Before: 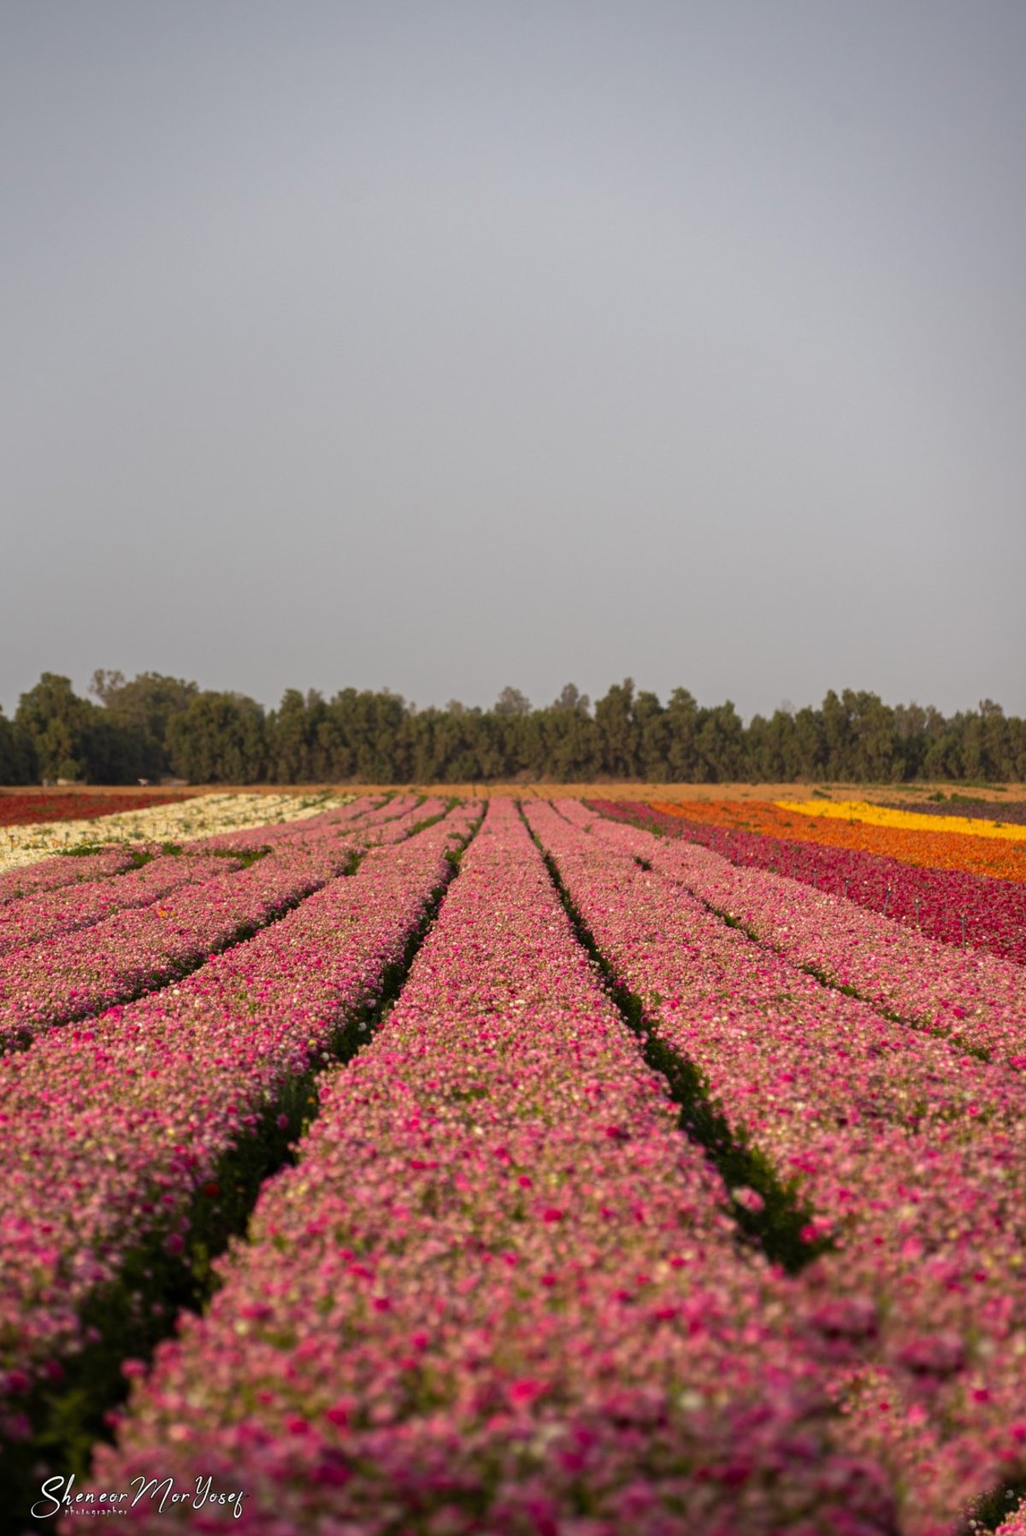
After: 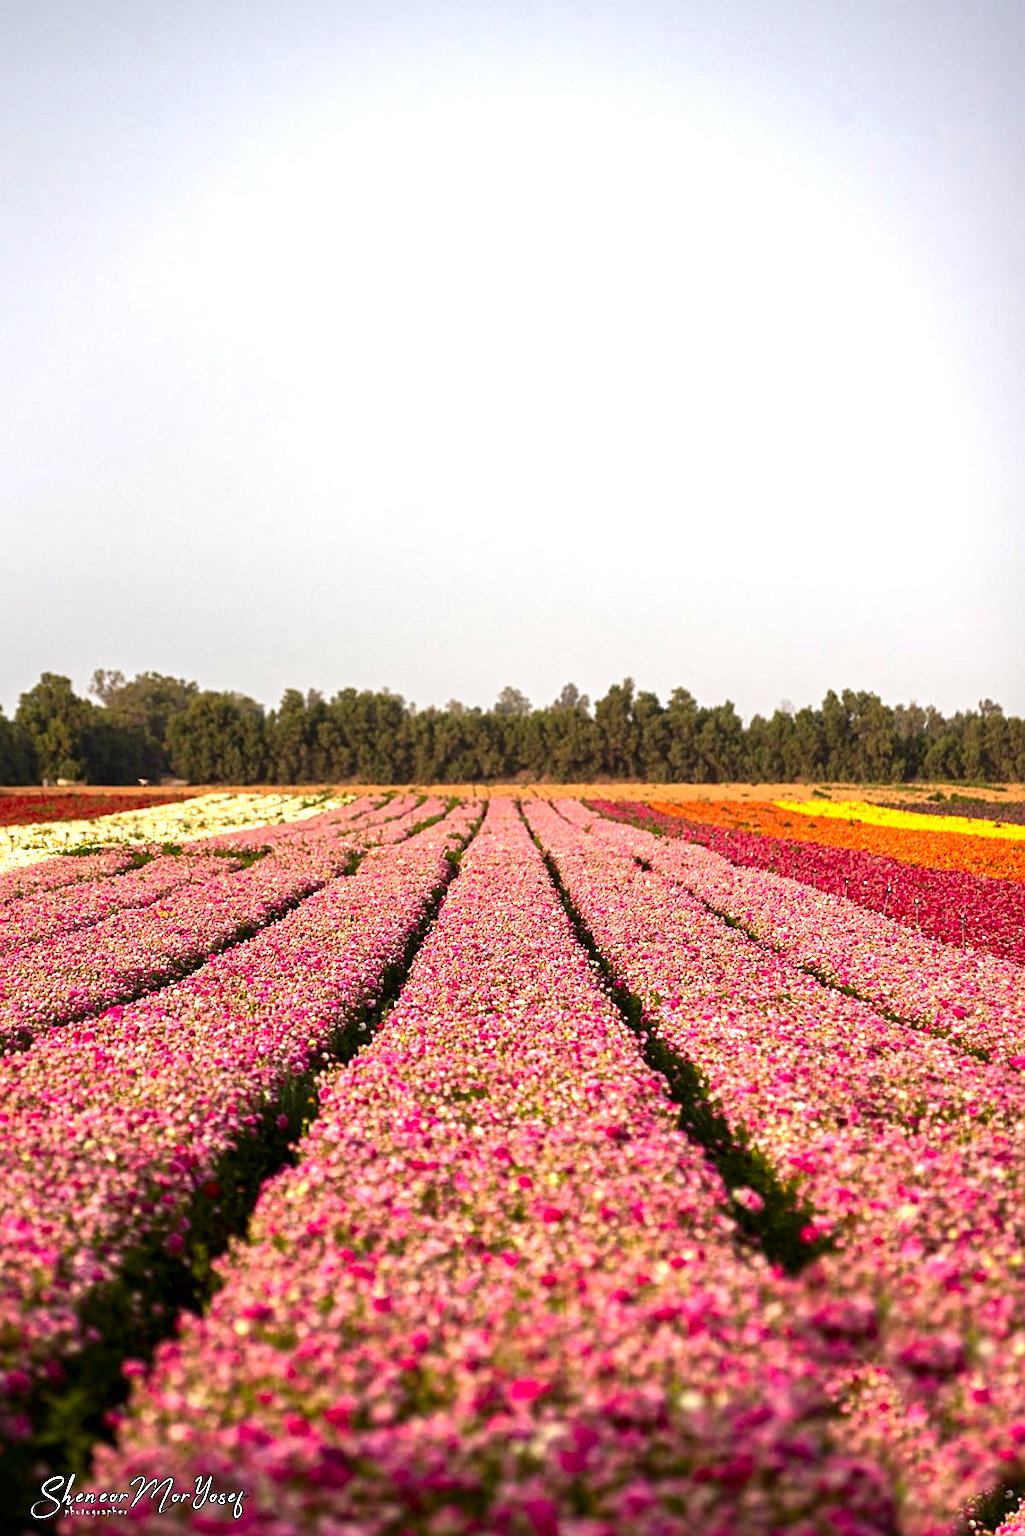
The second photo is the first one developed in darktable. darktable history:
sharpen: on, module defaults
local contrast: mode bilateral grid, contrast 20, coarseness 50, detail 132%, midtone range 0.2
exposure: black level correction 0, exposure 1.2 EV, compensate exposure bias true, compensate highlight preservation false
contrast brightness saturation: contrast 0.07, brightness -0.13, saturation 0.06
